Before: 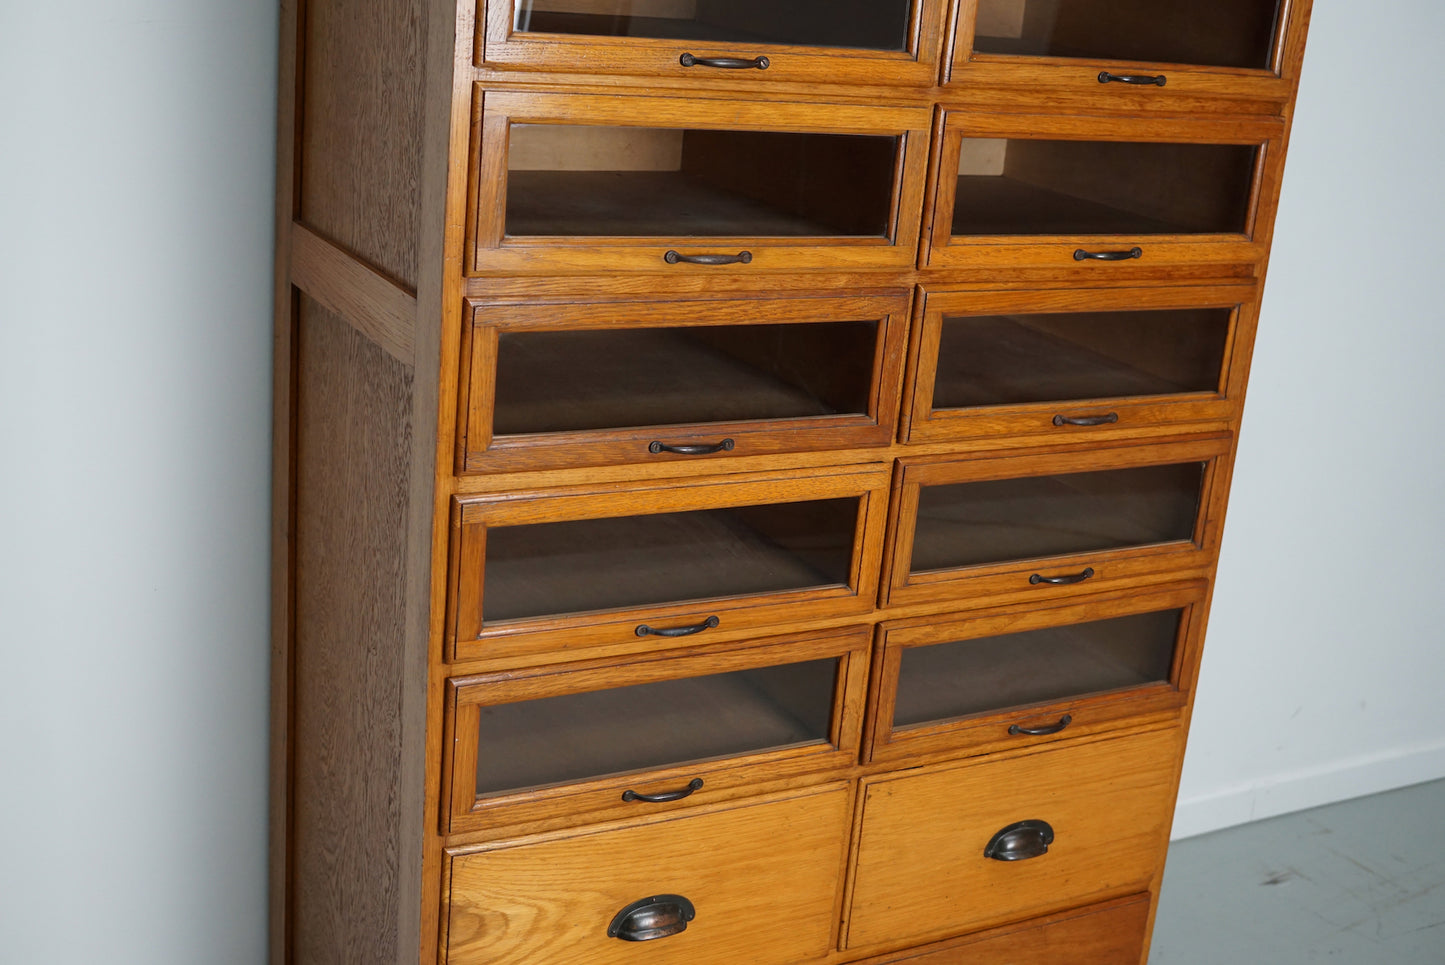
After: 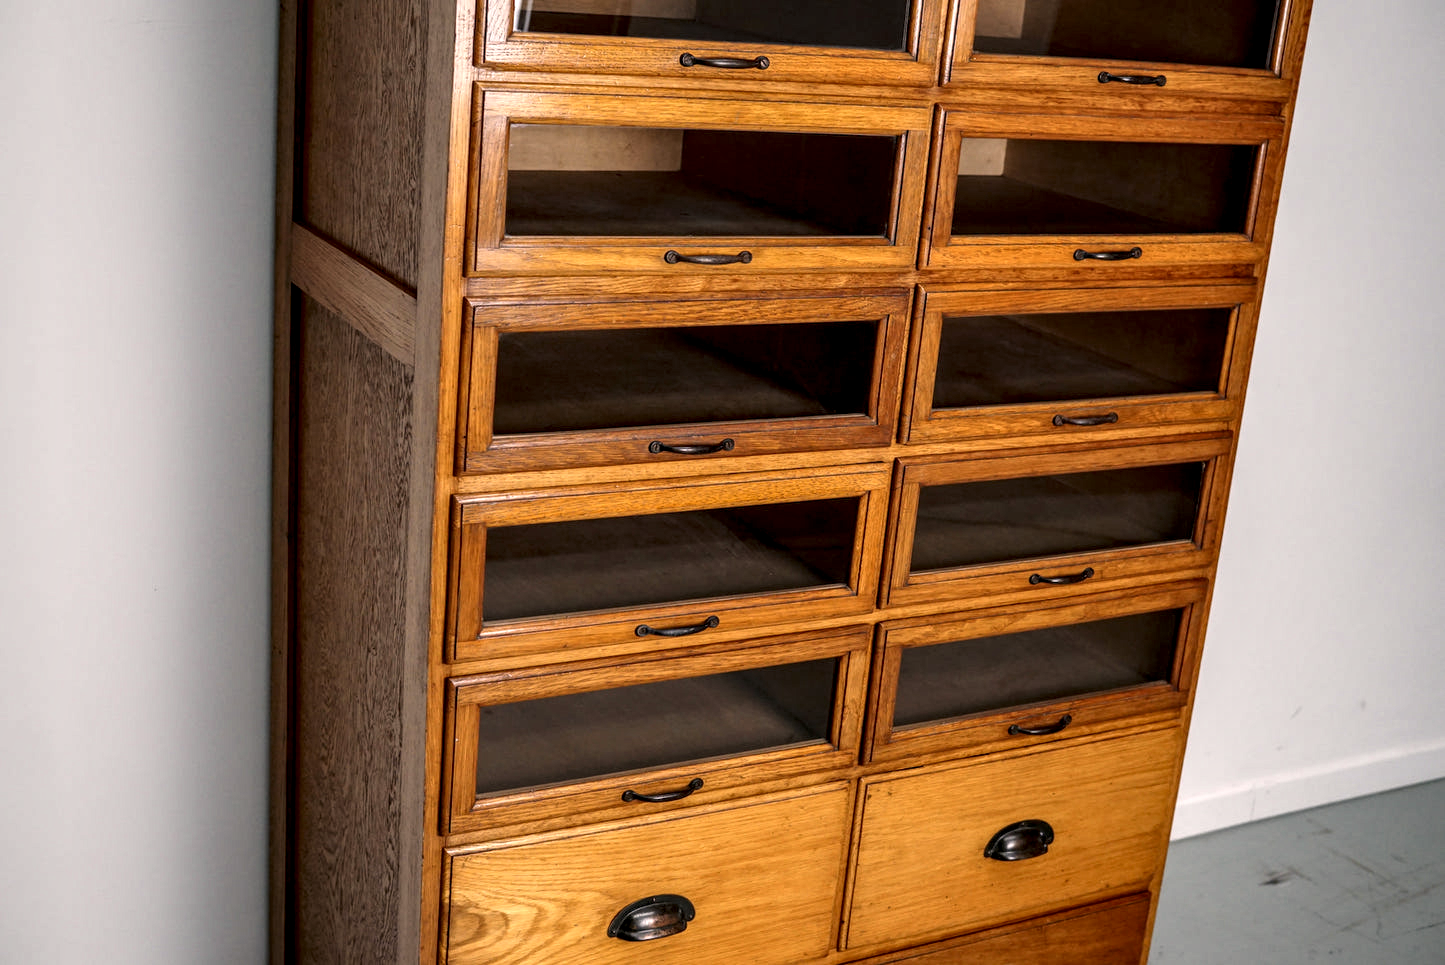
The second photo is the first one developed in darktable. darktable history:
local contrast: highlights 19%, detail 185%
color correction: highlights a* 5.91, highlights b* 4.82
